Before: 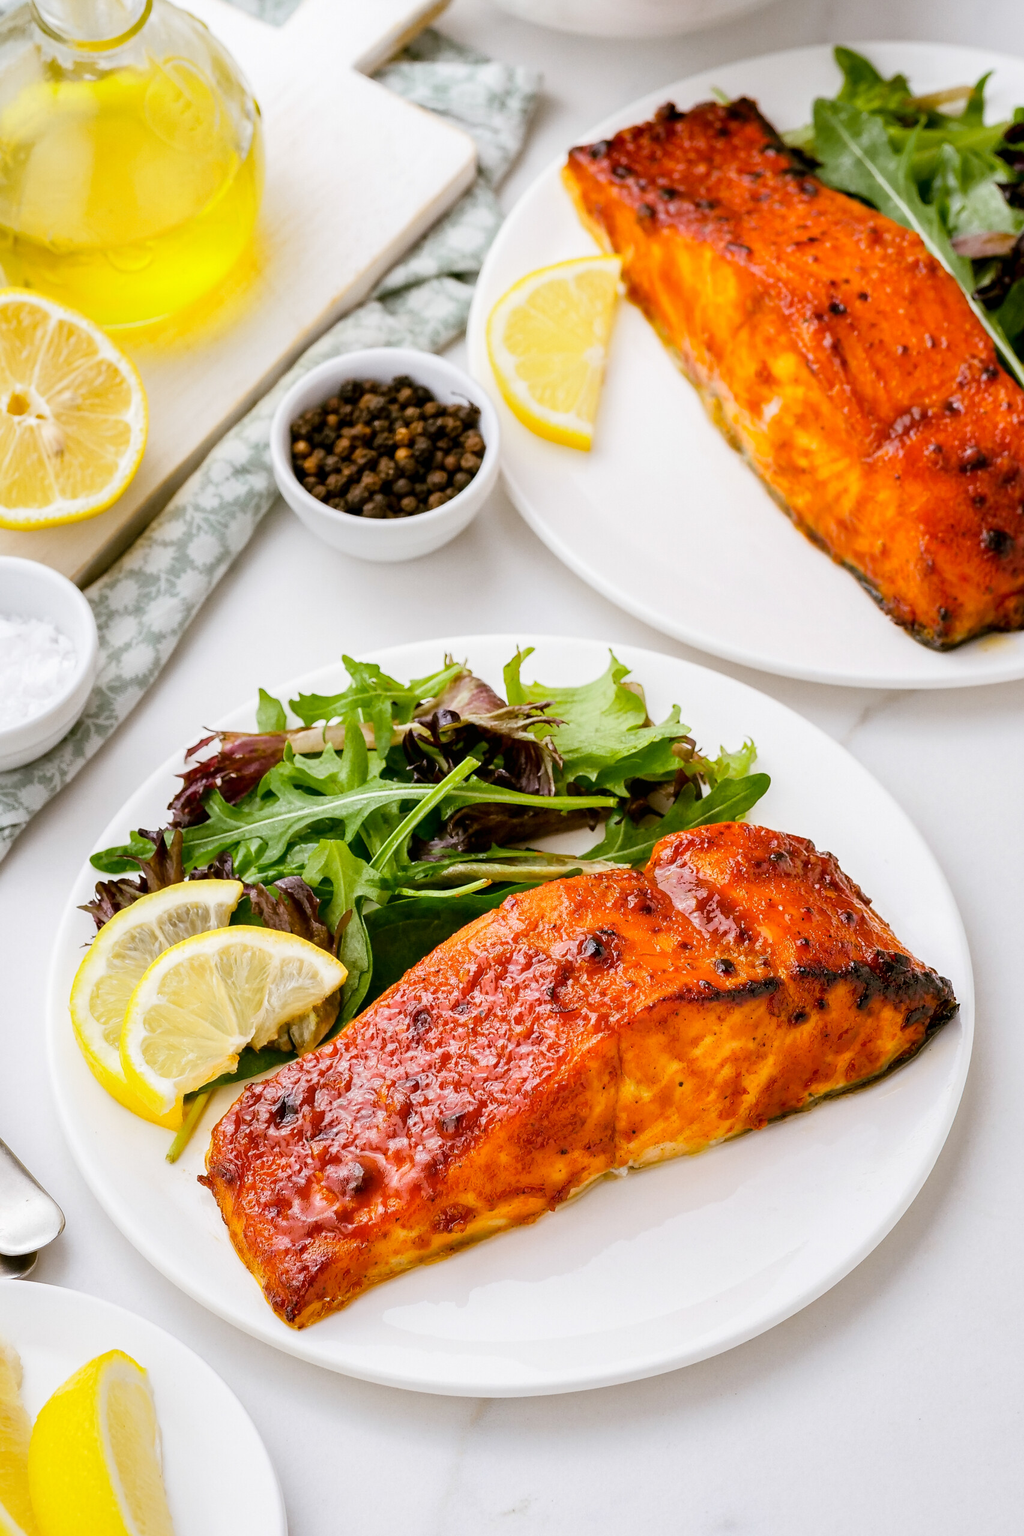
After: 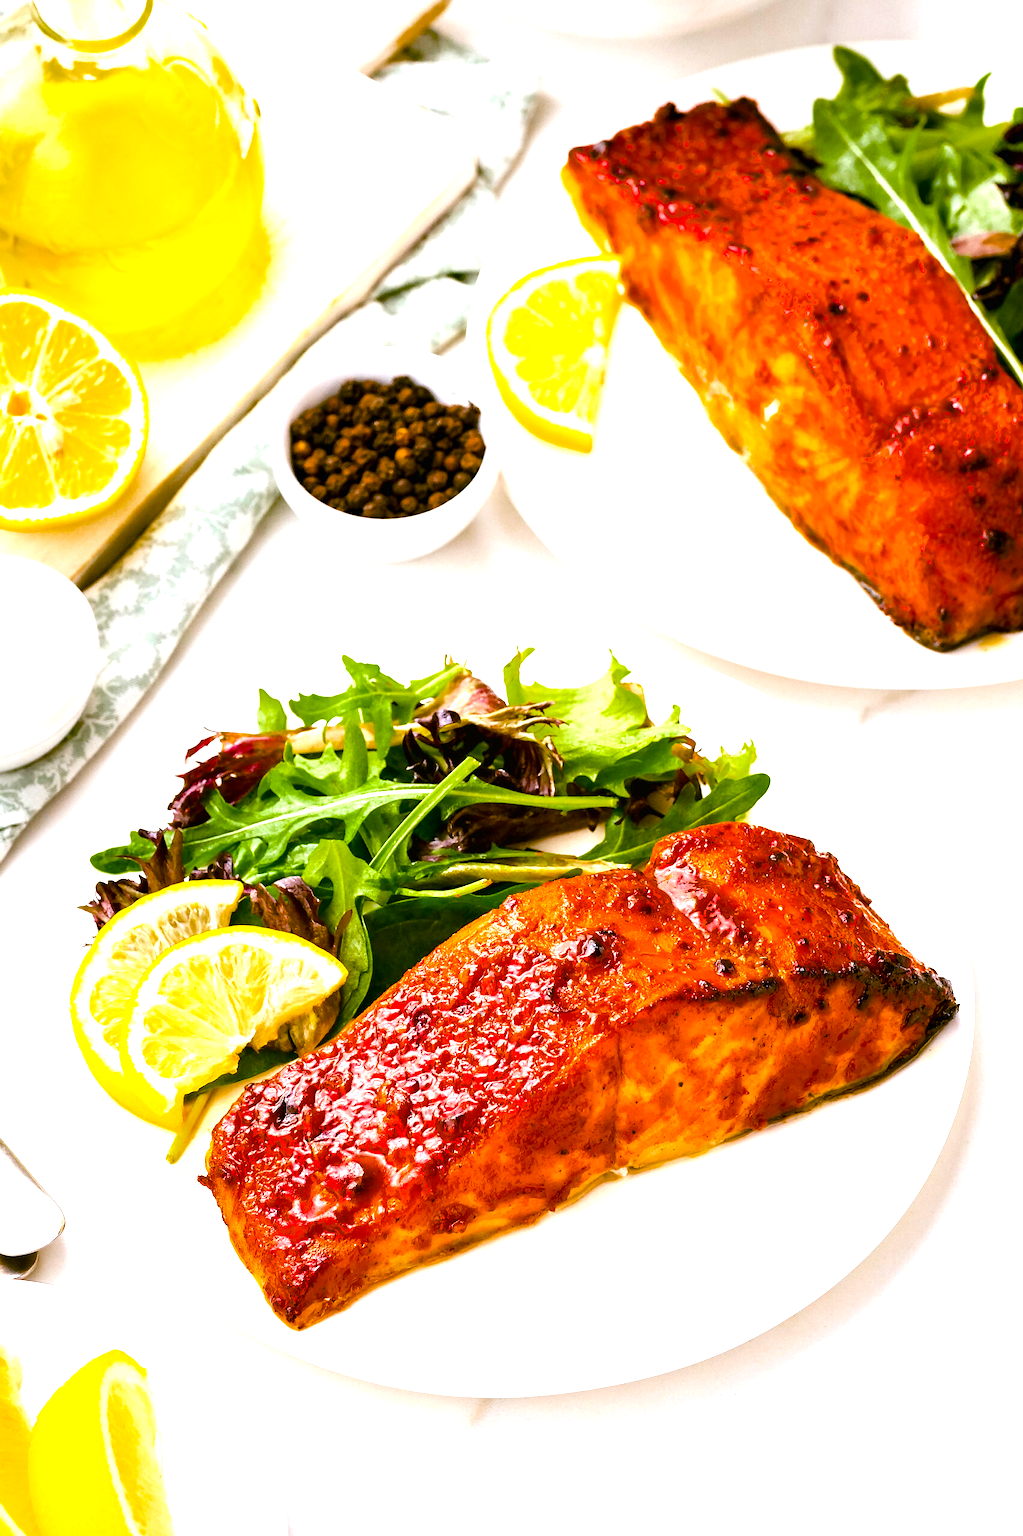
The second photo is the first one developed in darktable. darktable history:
color balance rgb: perceptual saturation grading › global saturation 35.963%, perceptual saturation grading › shadows 35.589%, saturation formula JzAzBz (2021)
exposure: black level correction 0, exposure 1.199 EV, compensate highlight preservation false
